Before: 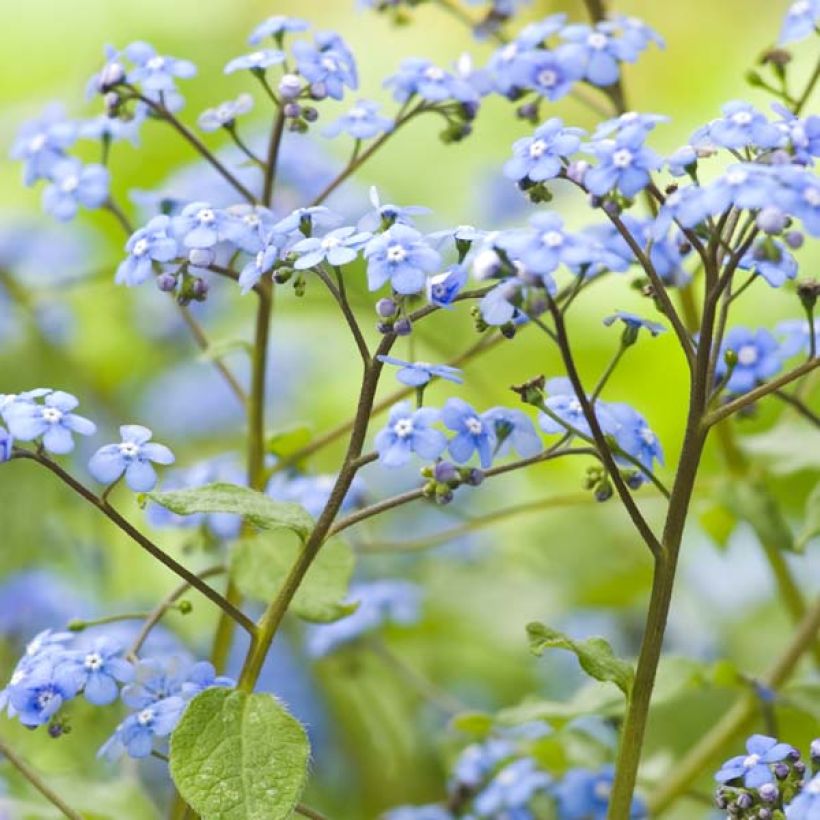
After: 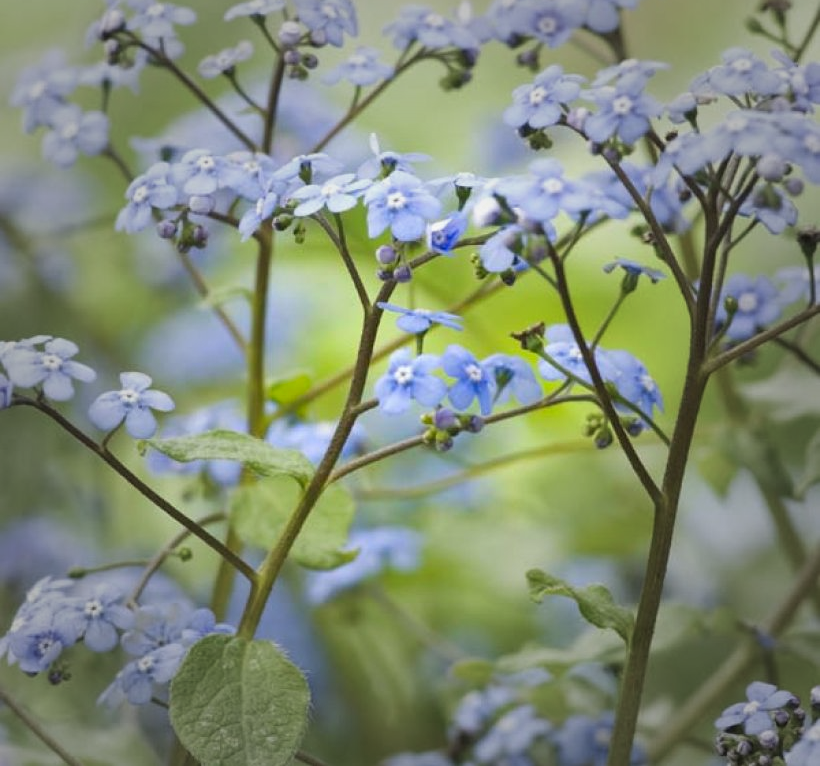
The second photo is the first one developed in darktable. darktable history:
vignetting: fall-off start 33.59%, fall-off radius 64.4%, width/height ratio 0.953
crop and rotate: top 6.546%
contrast brightness saturation: contrast -0.02, brightness -0.013, saturation 0.032
